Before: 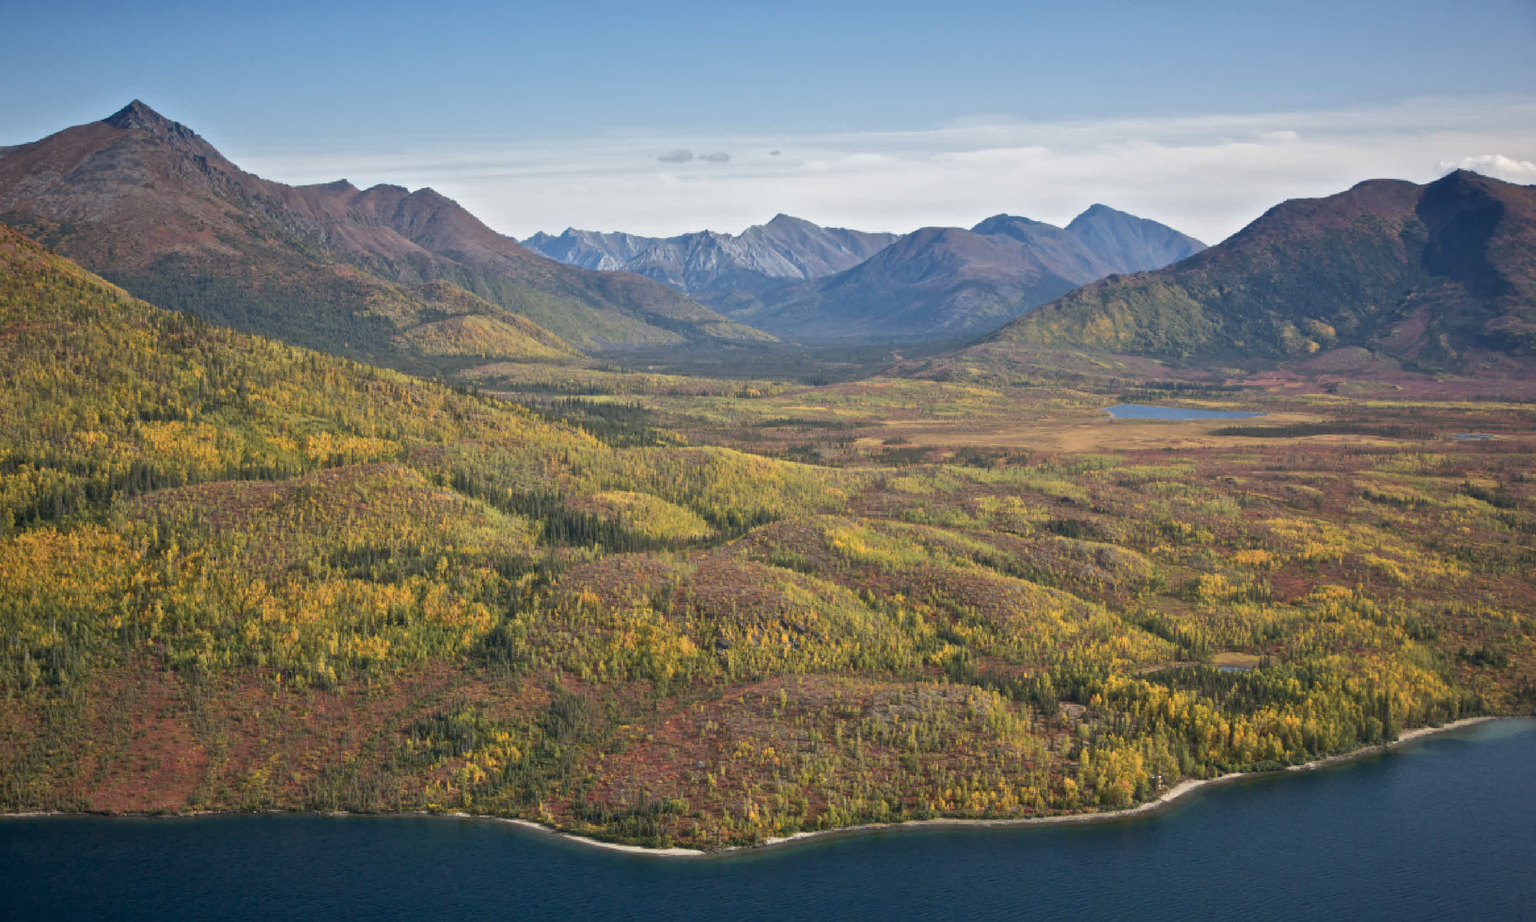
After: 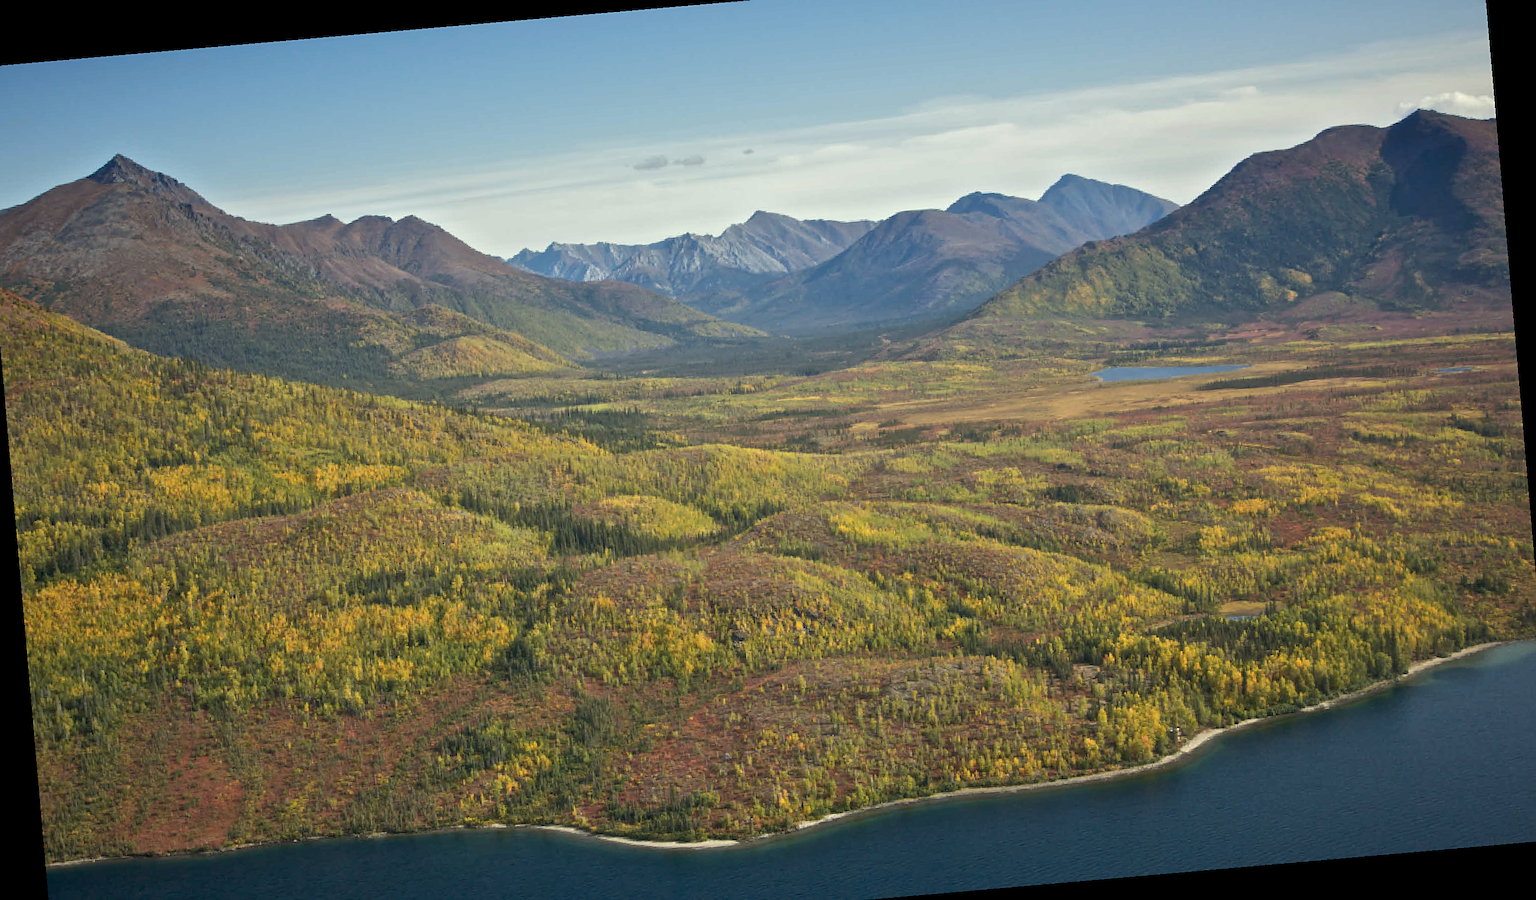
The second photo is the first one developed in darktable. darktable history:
crop: left 1.507%, top 6.147%, right 1.379%, bottom 6.637%
rotate and perspective: rotation -4.98°, automatic cropping off
color correction: highlights a* -4.28, highlights b* 6.53
sharpen: radius 1.864, amount 0.398, threshold 1.271
